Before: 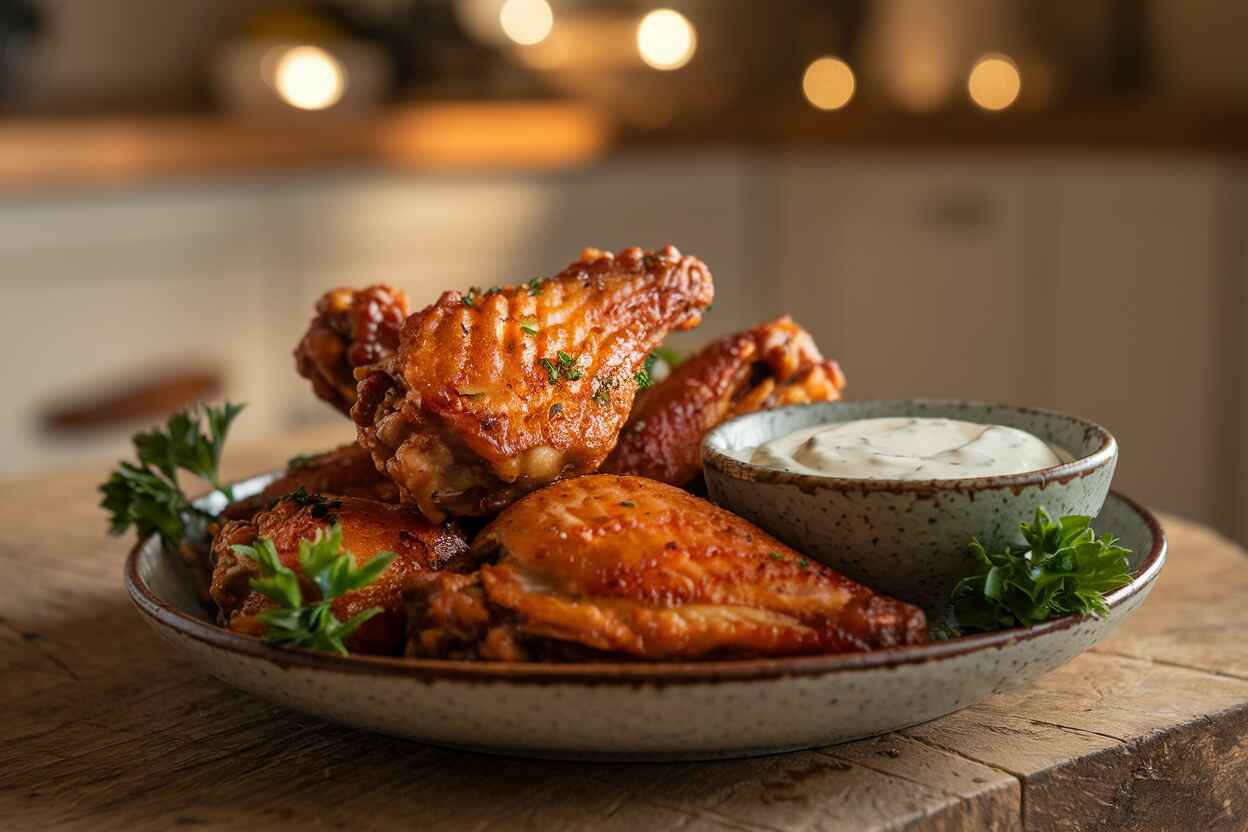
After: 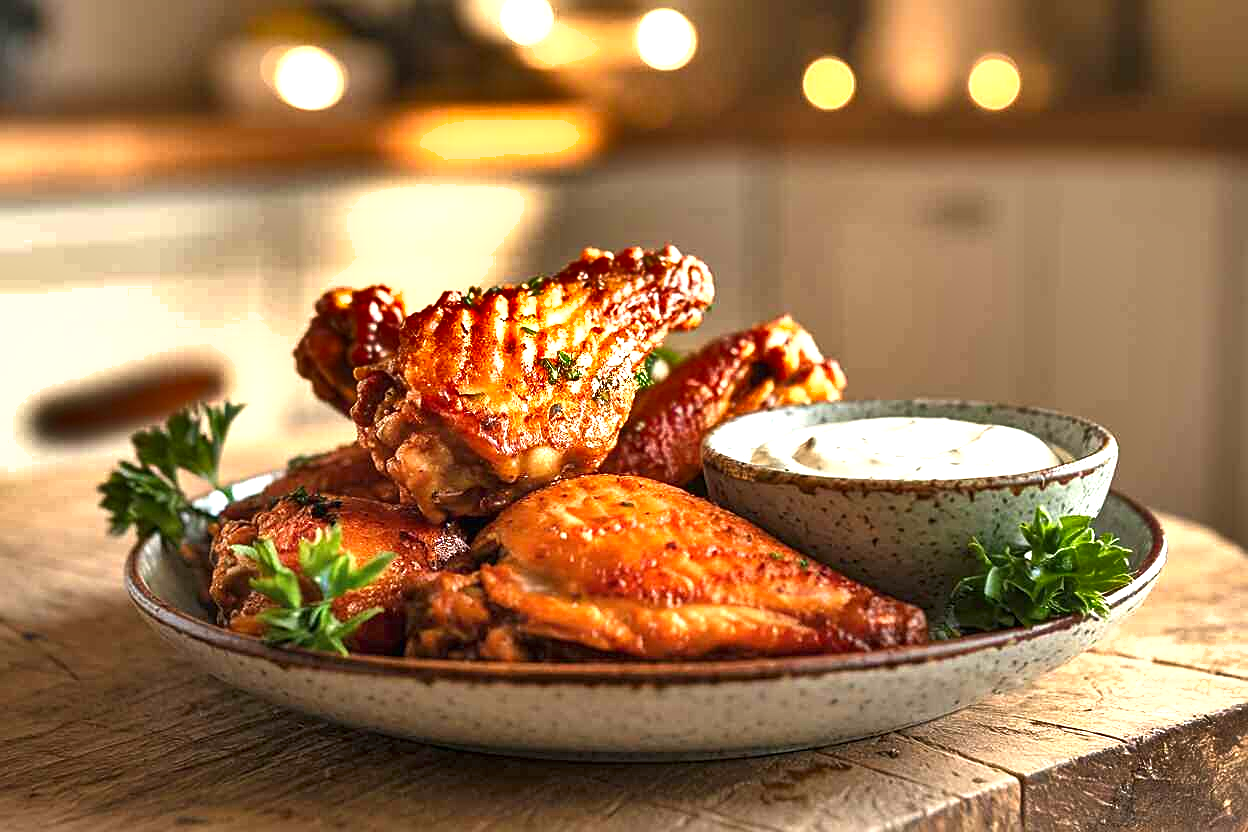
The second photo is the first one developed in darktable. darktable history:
exposure: black level correction 0, exposure 1.45 EV, compensate exposure bias true, compensate highlight preservation false
sharpen: on, module defaults
shadows and highlights: shadows 24.5, highlights -78.15, soften with gaussian
